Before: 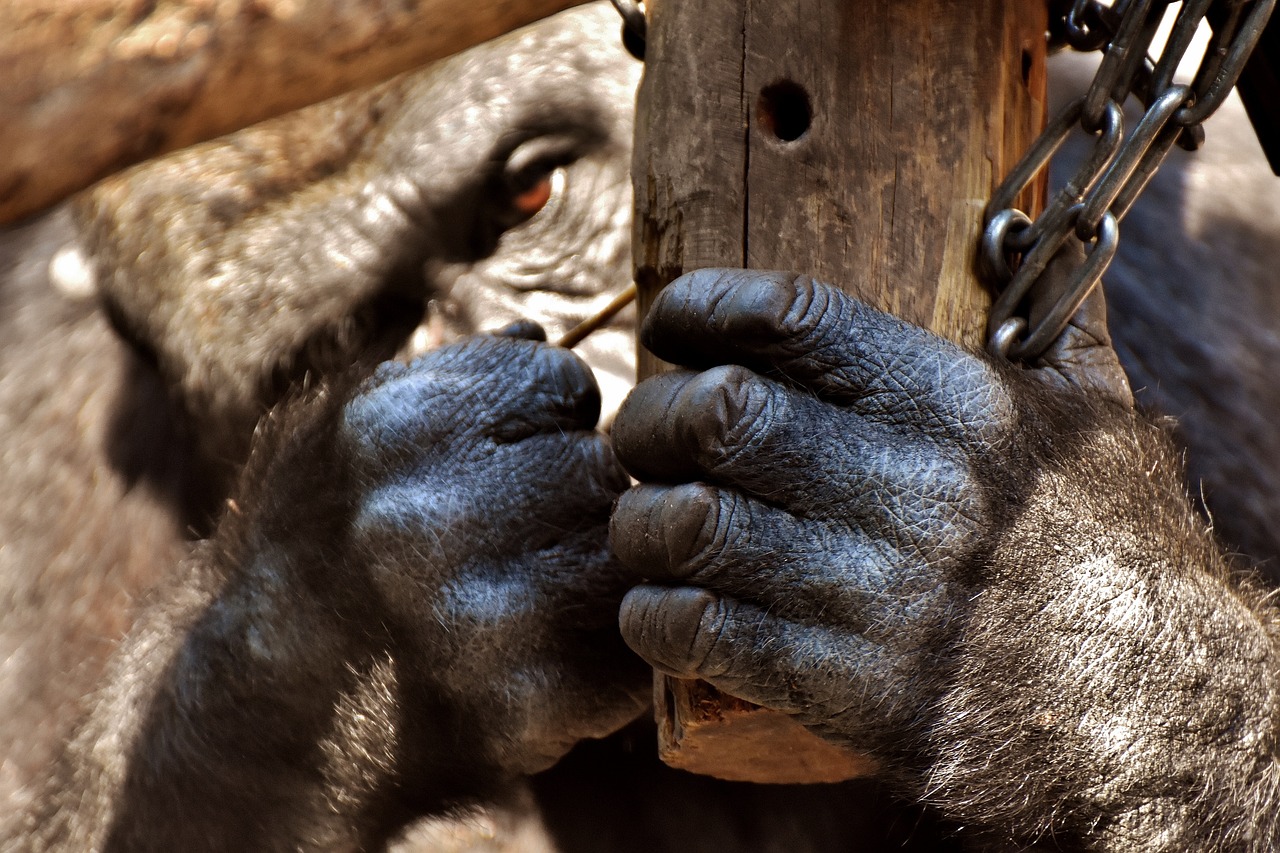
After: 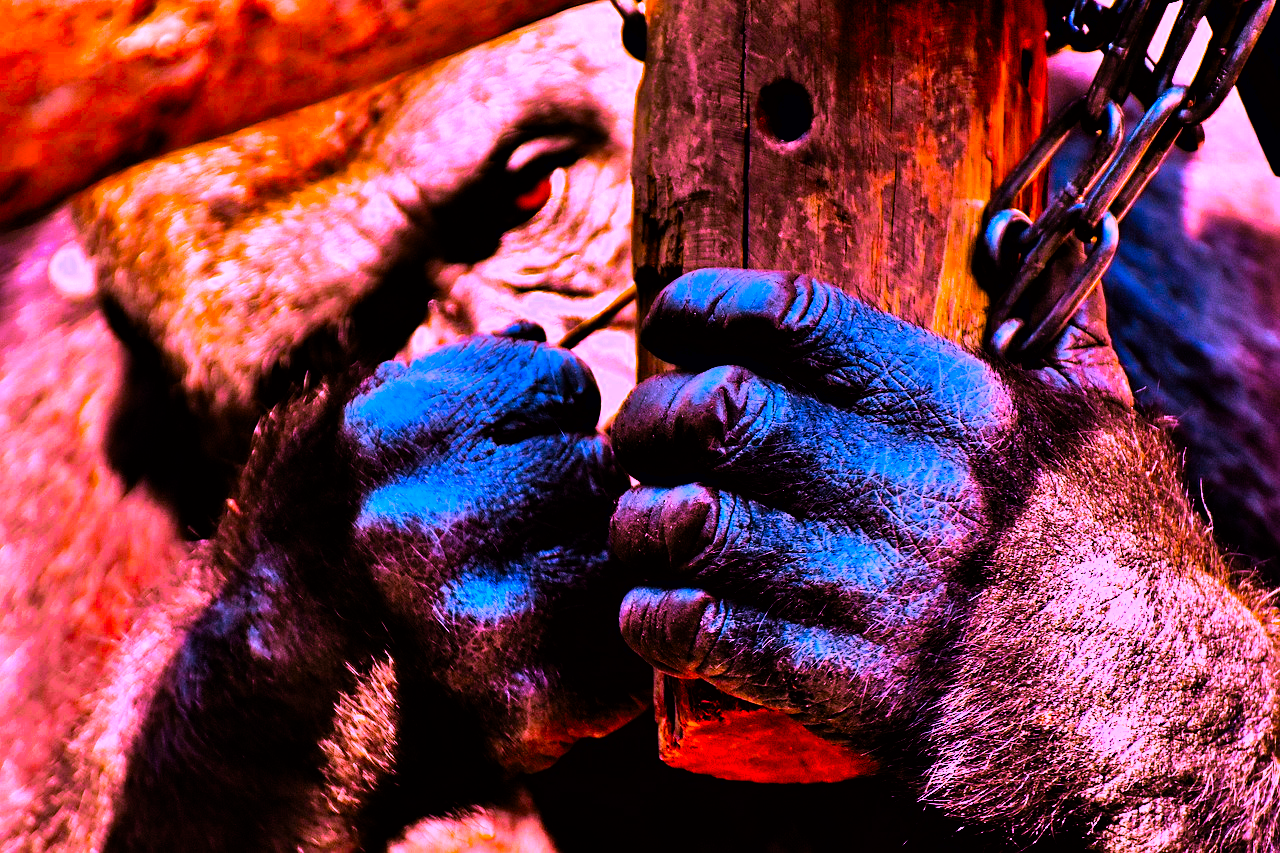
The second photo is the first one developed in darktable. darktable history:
haze removal: compatibility mode true, adaptive false
color calibration: illuminant as shot in camera, x 0.363, y 0.385, temperature 4528.04 K
color balance rgb: linear chroma grading › shadows -30%, linear chroma grading › global chroma 35%, perceptual saturation grading › global saturation 75%, perceptual saturation grading › shadows -30%, perceptual brilliance grading › highlights 75%, perceptual brilliance grading › shadows -30%, global vibrance 35%
filmic rgb: black relative exposure -6.15 EV, white relative exposure 6.96 EV, hardness 2.23, color science v6 (2022)
shadows and highlights: soften with gaussian
velvia: strength 75%
color correction: highlights a* 19.5, highlights b* -11.53, saturation 1.69
